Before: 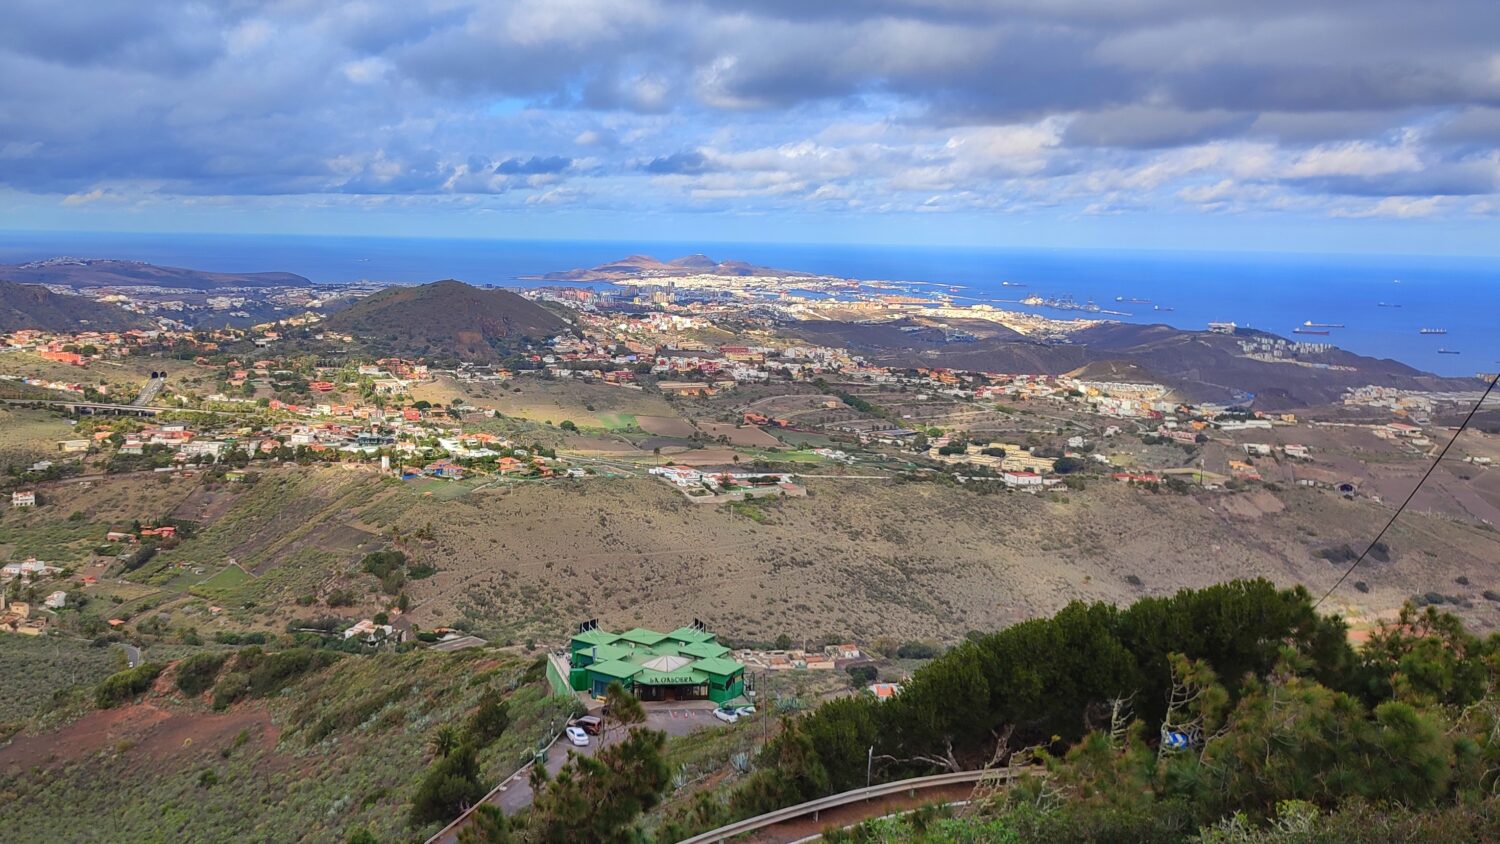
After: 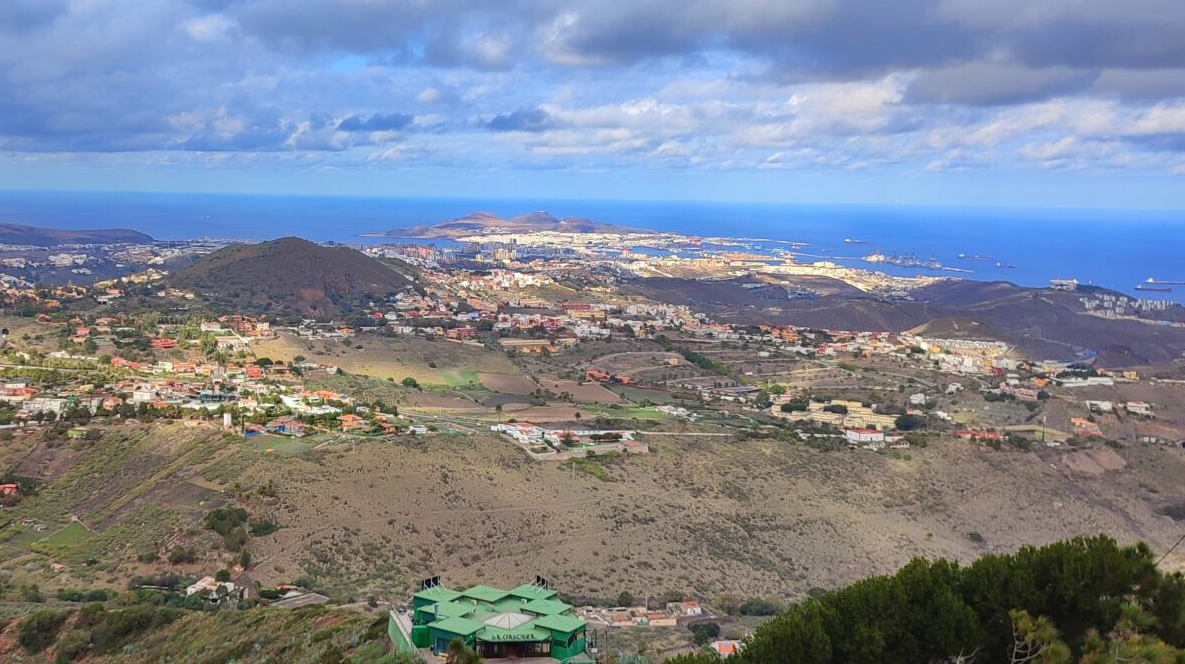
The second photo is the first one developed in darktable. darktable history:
crop and rotate: left 10.546%, top 5.134%, right 10.436%, bottom 16.137%
